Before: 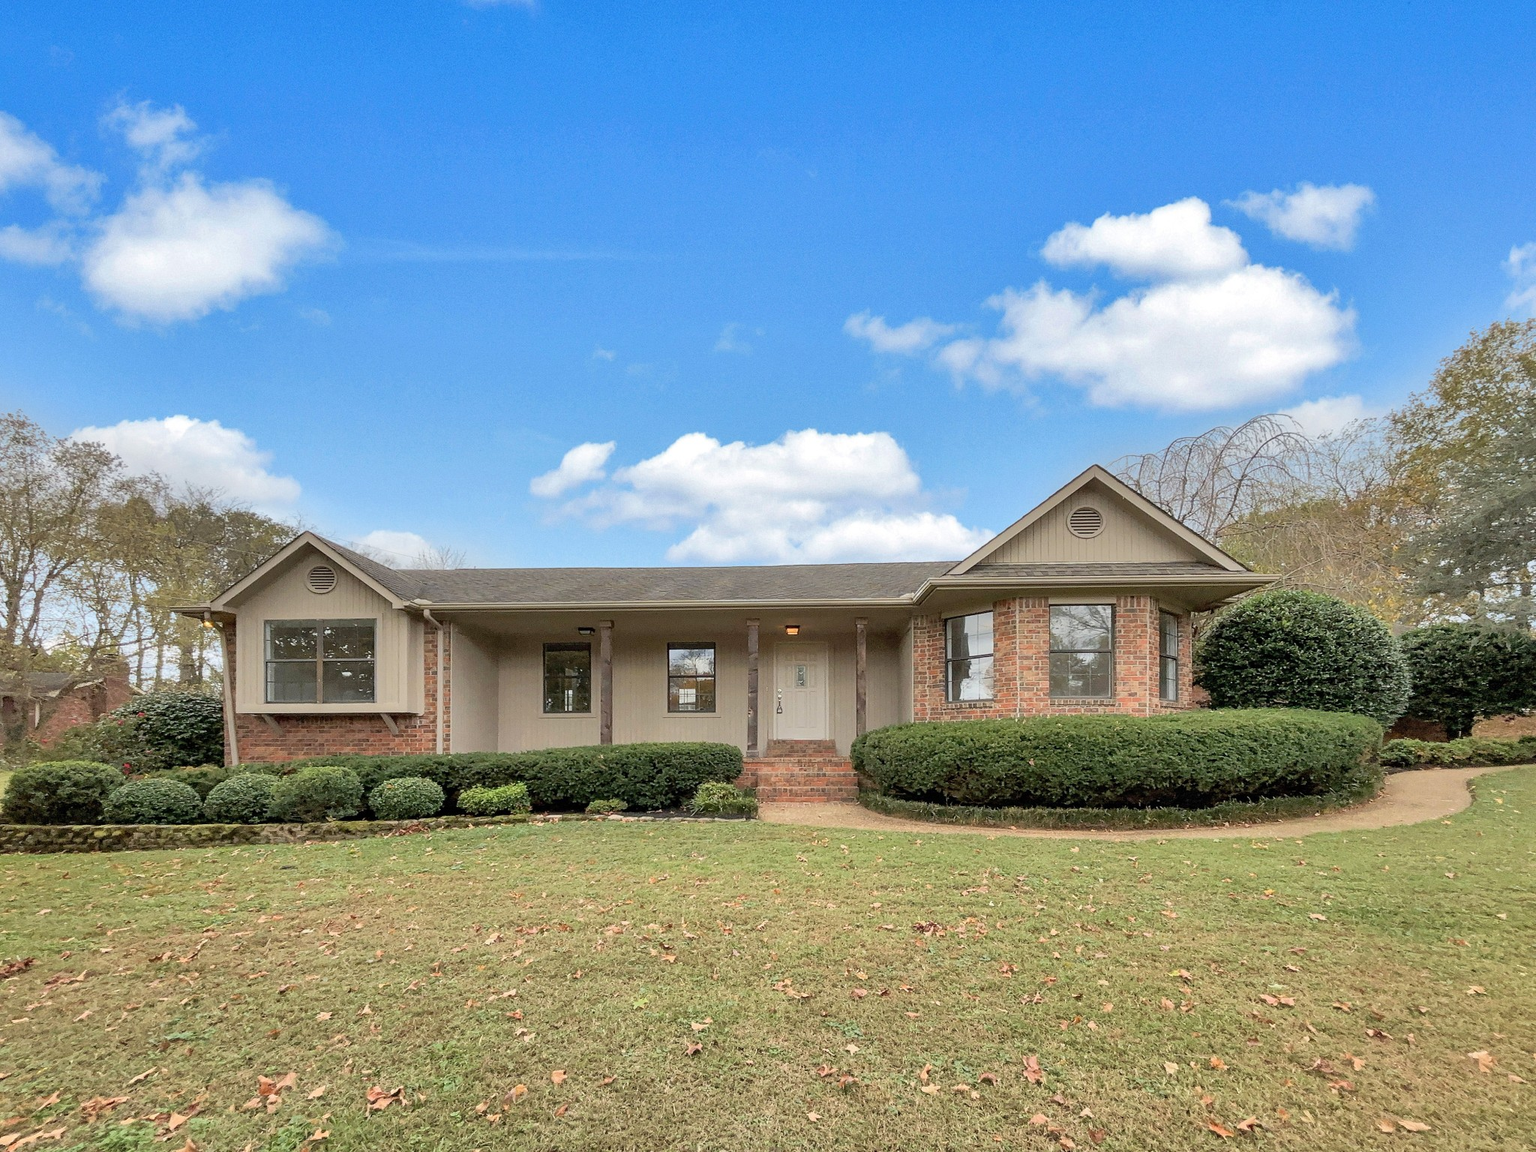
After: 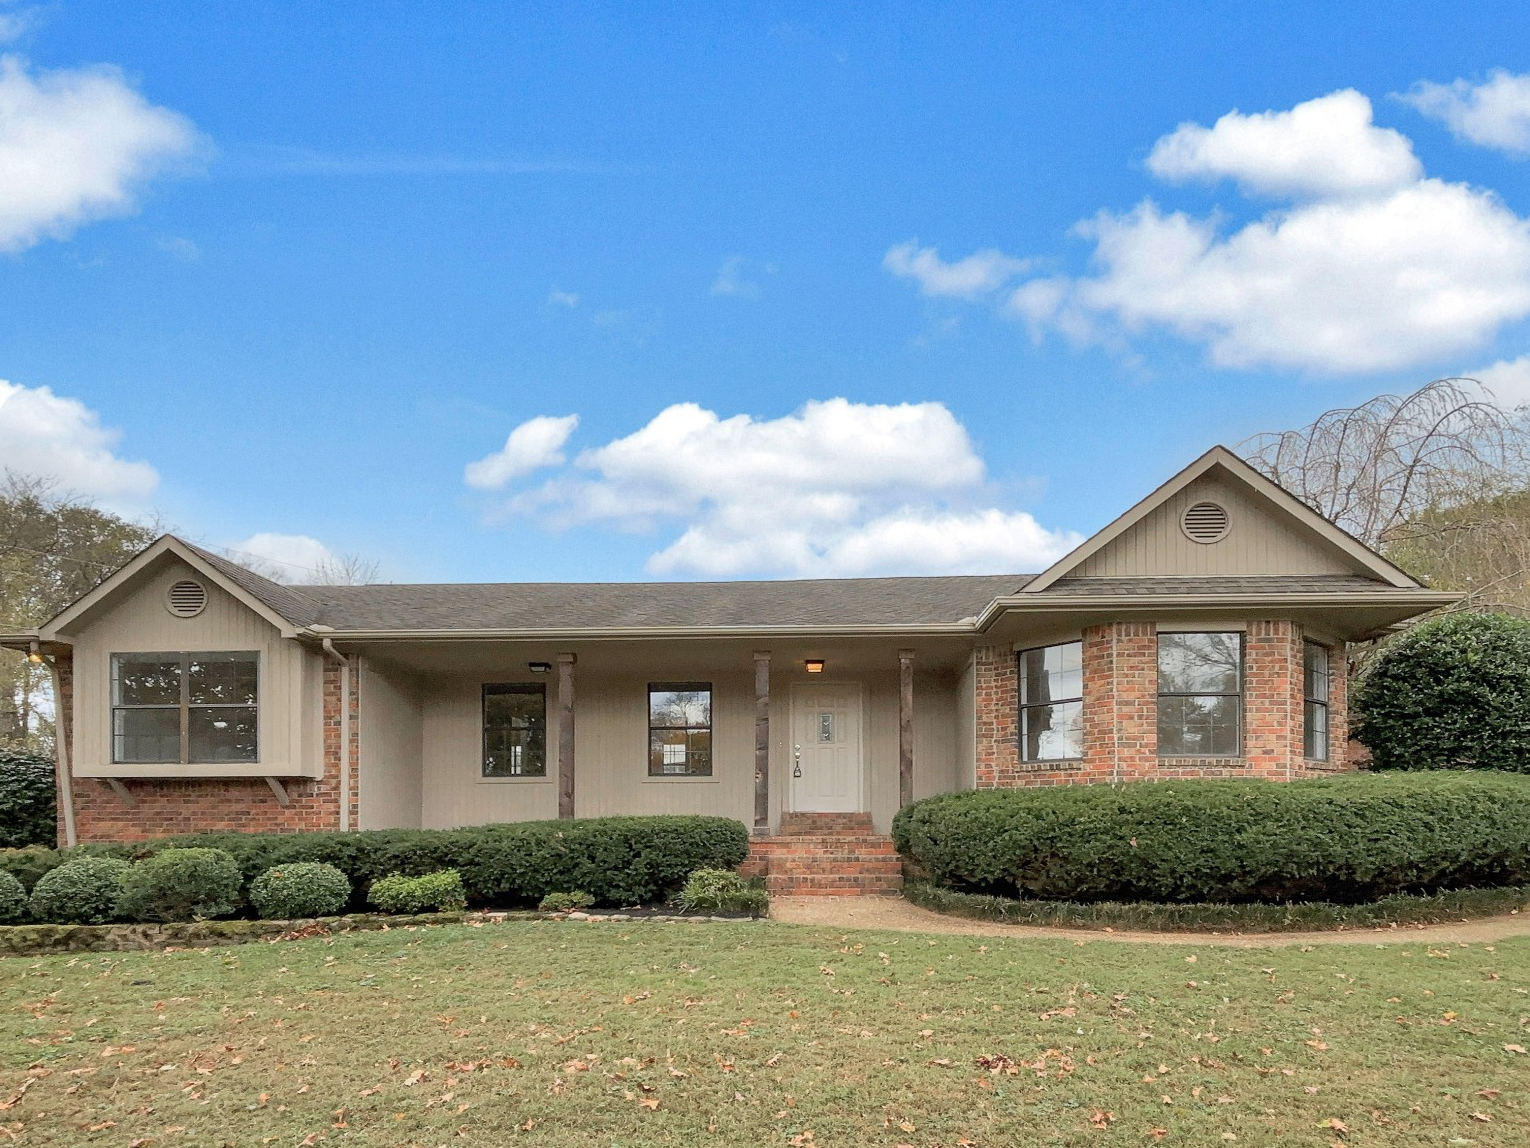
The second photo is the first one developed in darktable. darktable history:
crop and rotate: left 11.831%, top 11.346%, right 13.429%, bottom 13.899%
color zones: curves: ch0 [(0, 0.5) (0.143, 0.5) (0.286, 0.456) (0.429, 0.5) (0.571, 0.5) (0.714, 0.5) (0.857, 0.5) (1, 0.5)]; ch1 [(0, 0.5) (0.143, 0.5) (0.286, 0.422) (0.429, 0.5) (0.571, 0.5) (0.714, 0.5) (0.857, 0.5) (1, 0.5)]
